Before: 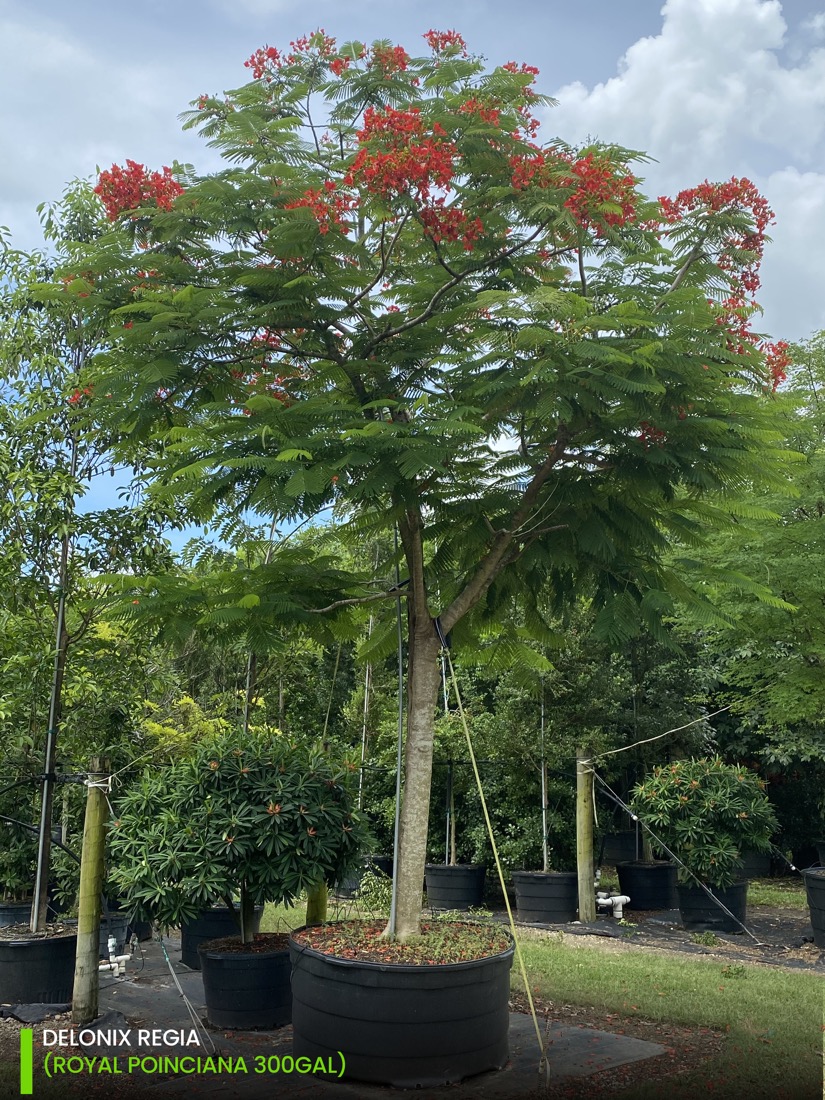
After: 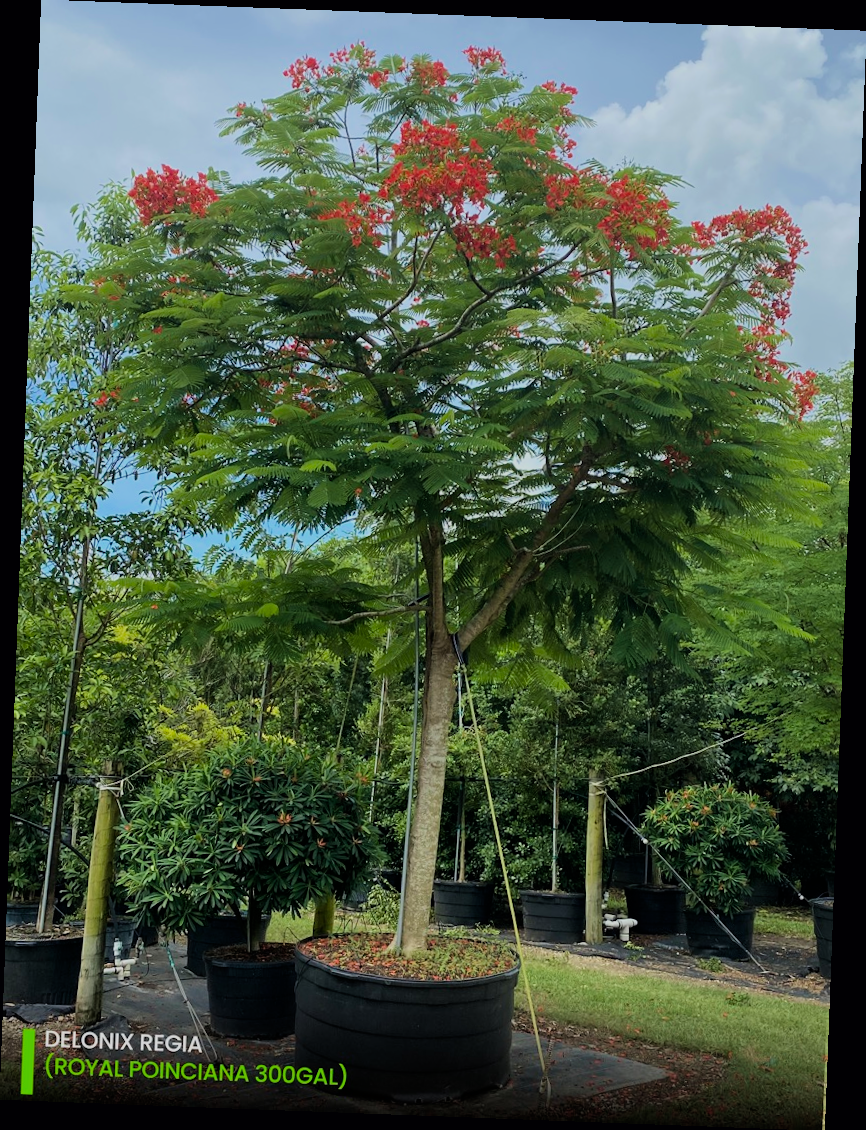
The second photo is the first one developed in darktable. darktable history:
filmic rgb: black relative exposure -7.65 EV, white relative exposure 4.56 EV, hardness 3.61, color science v6 (2022)
color correction: highlights a* -0.182, highlights b* -0.124
velvia: strength 17%
rotate and perspective: rotation 2.17°, automatic cropping off
tone equalizer: on, module defaults
